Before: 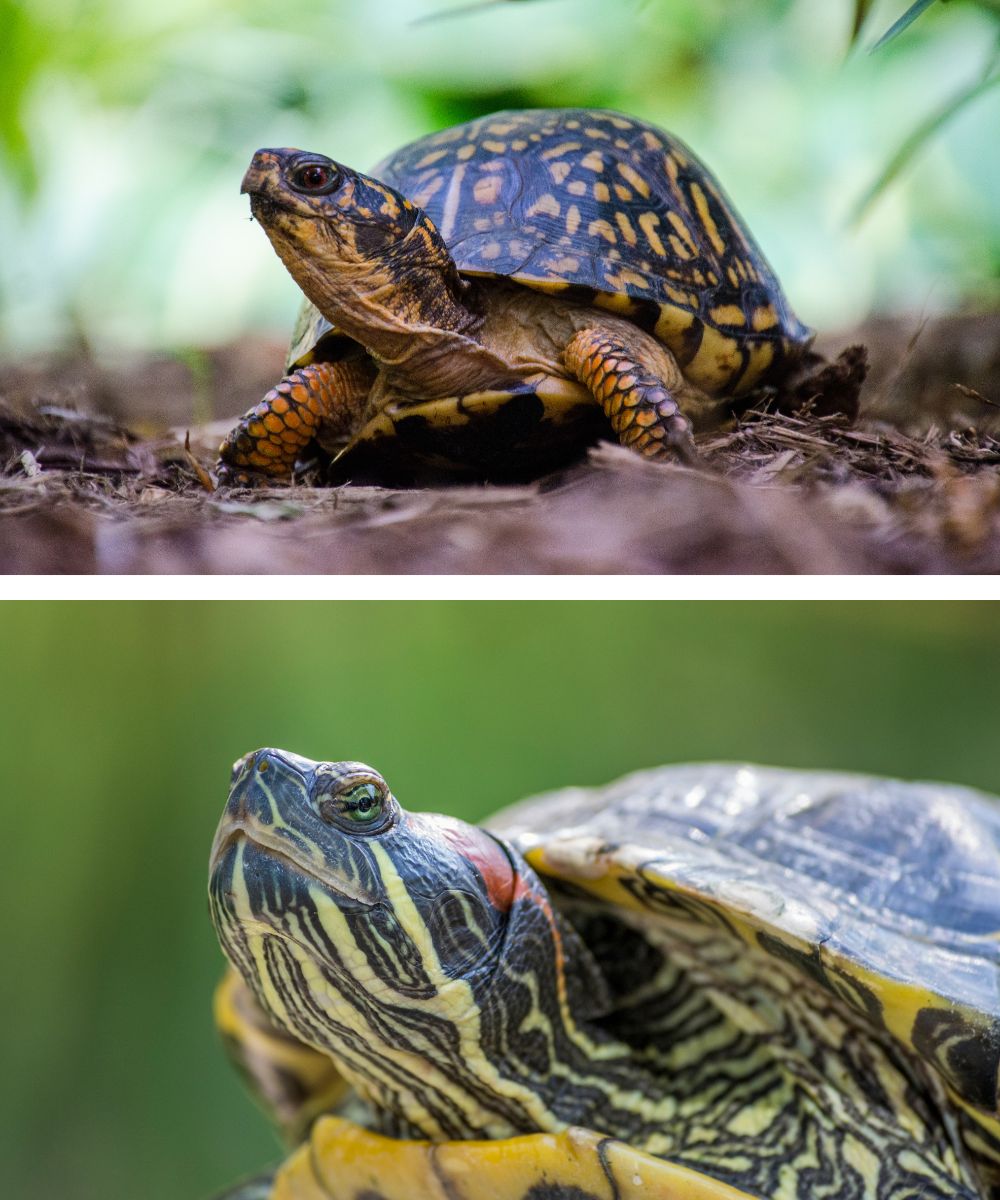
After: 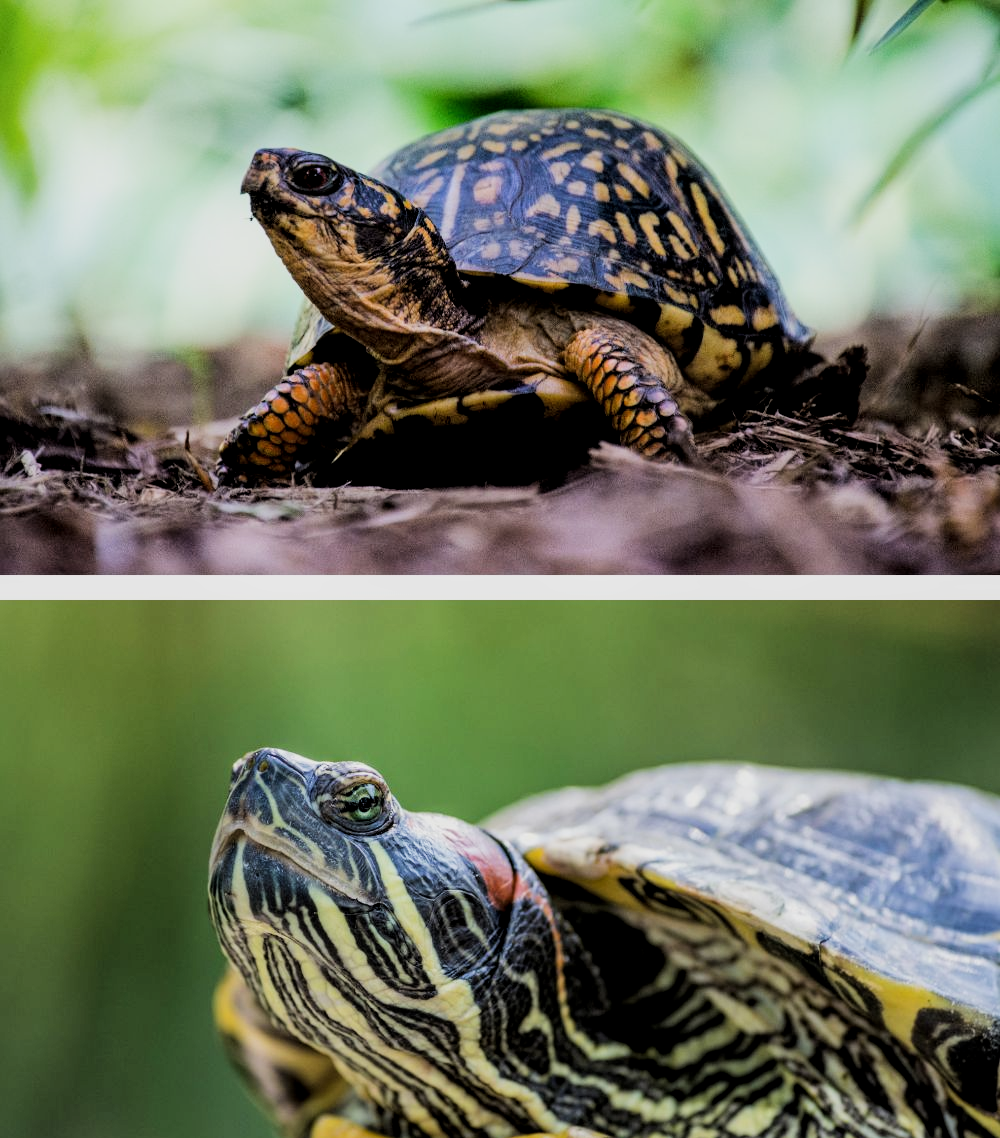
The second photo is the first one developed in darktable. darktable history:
filmic rgb: black relative exposure -5 EV, hardness 2.88, contrast 1.3, highlights saturation mix -30%
crop and rotate: top 0%, bottom 5.097%
local contrast: highlights 100%, shadows 100%, detail 120%, midtone range 0.2
